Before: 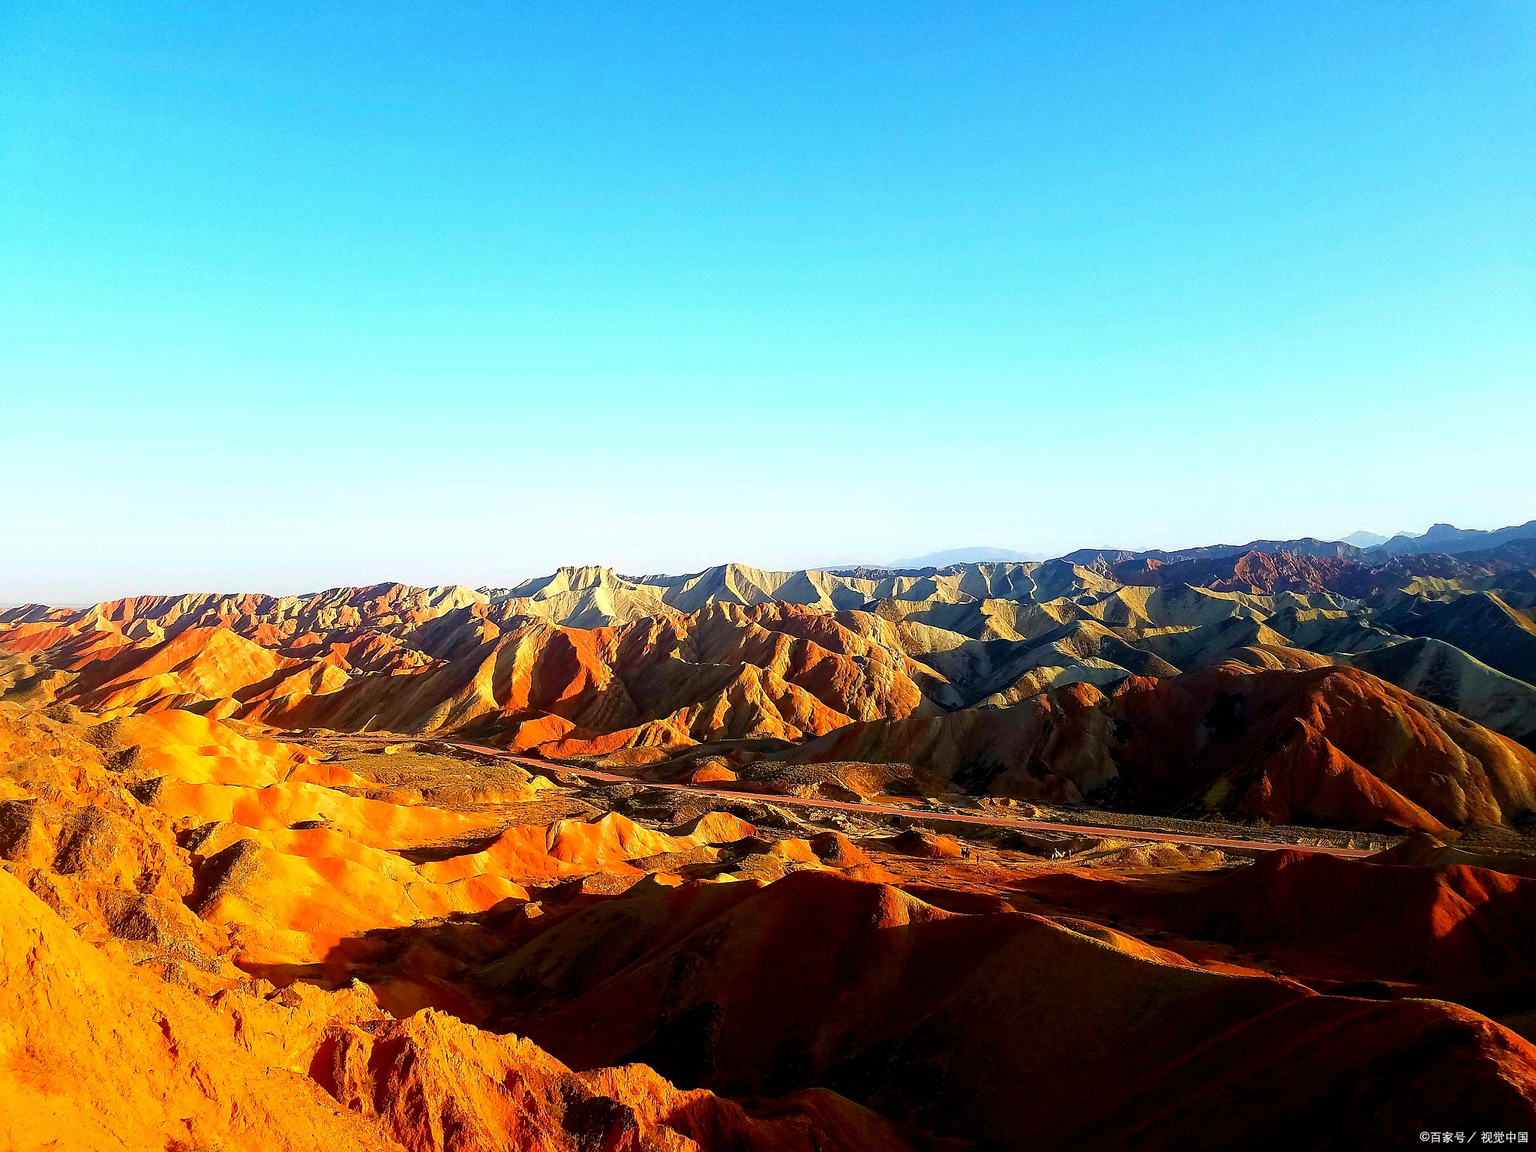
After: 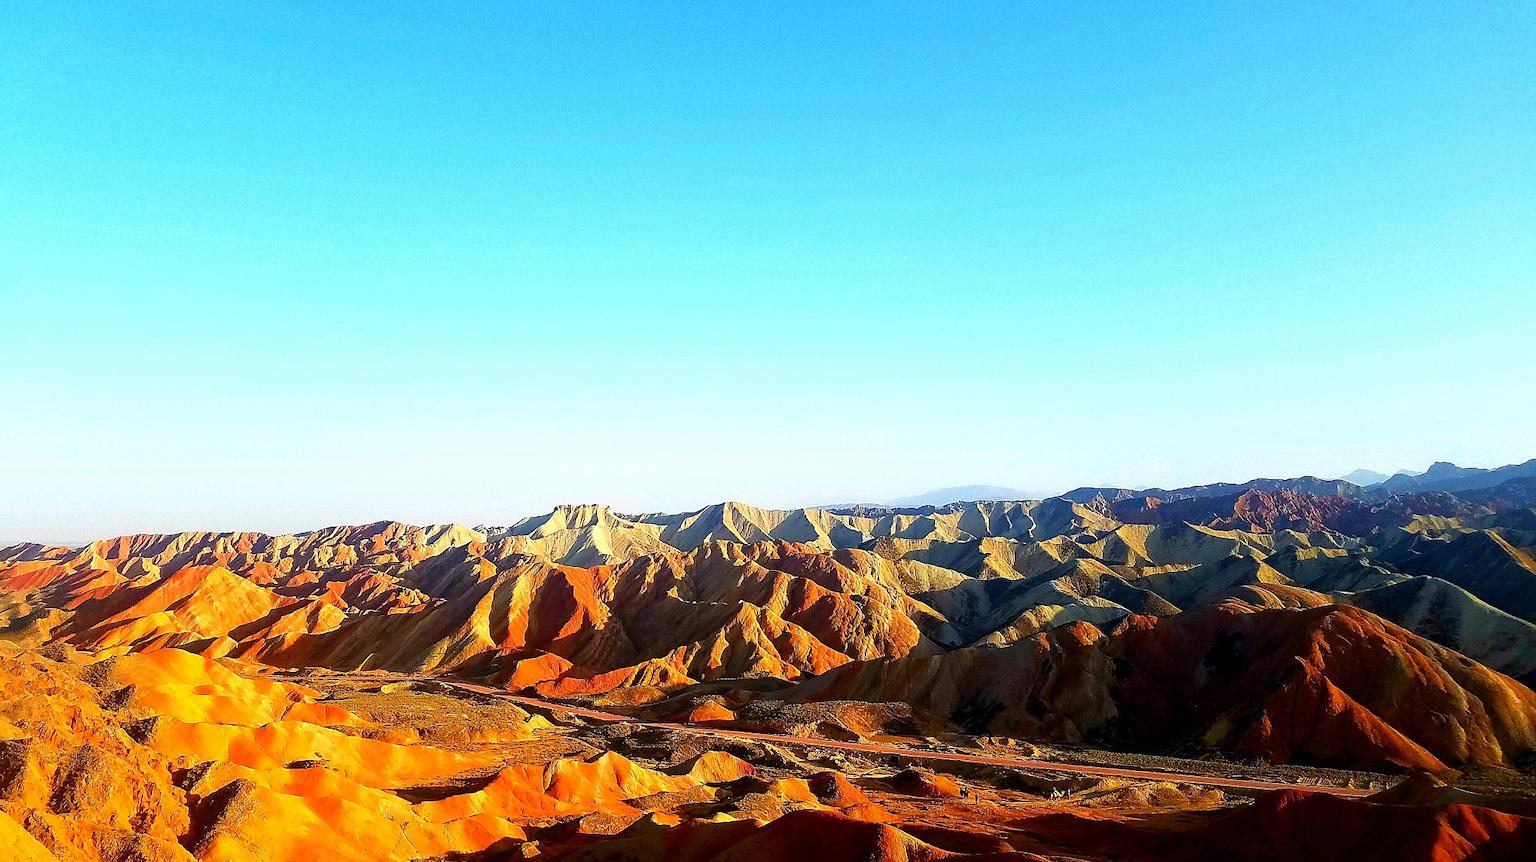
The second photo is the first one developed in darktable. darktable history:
crop: left 0.363%, top 5.538%, bottom 19.851%
